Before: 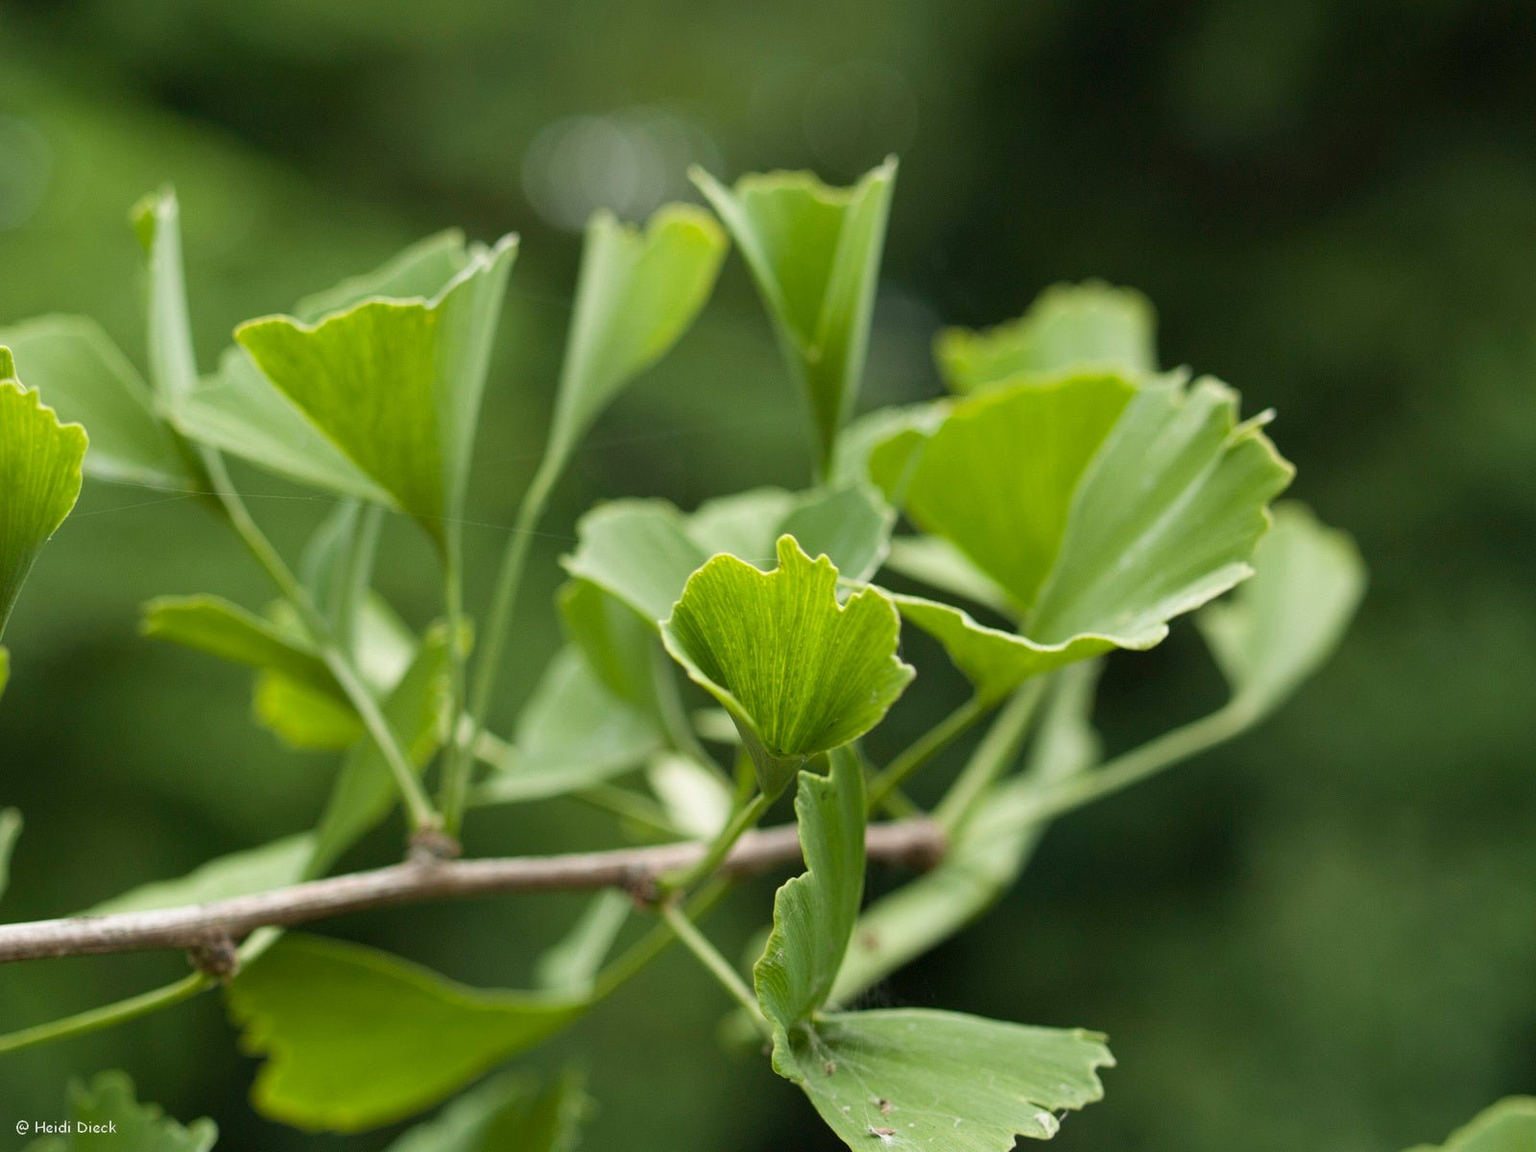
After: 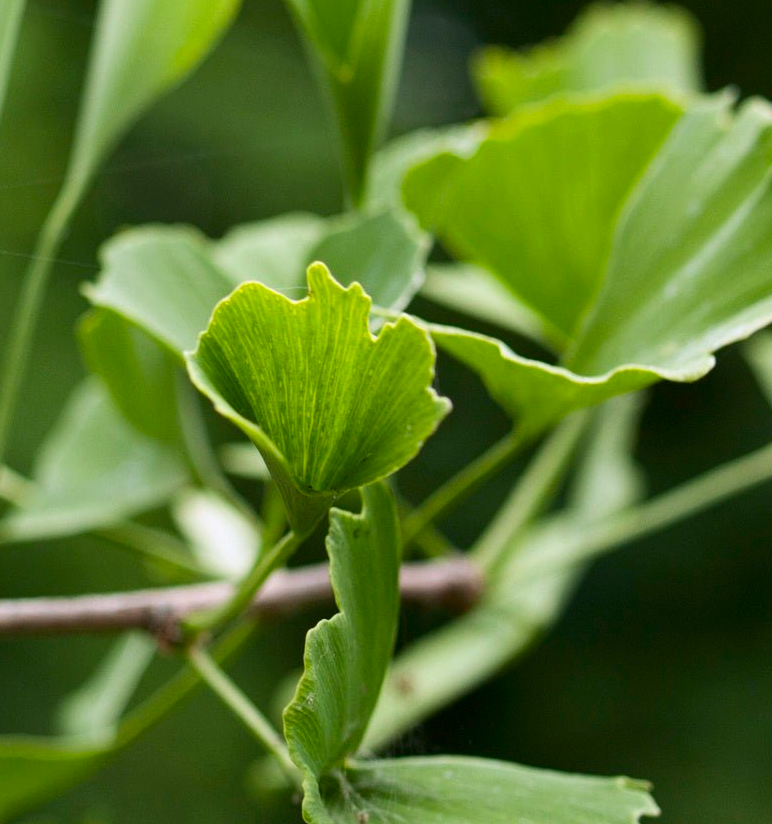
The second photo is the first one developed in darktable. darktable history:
contrast brightness saturation: contrast 0.13, brightness -0.05, saturation 0.16
rotate and perspective: automatic cropping original format, crop left 0, crop top 0
crop: left 31.379%, top 24.658%, right 20.326%, bottom 6.628%
white balance: red 1.004, blue 1.096
